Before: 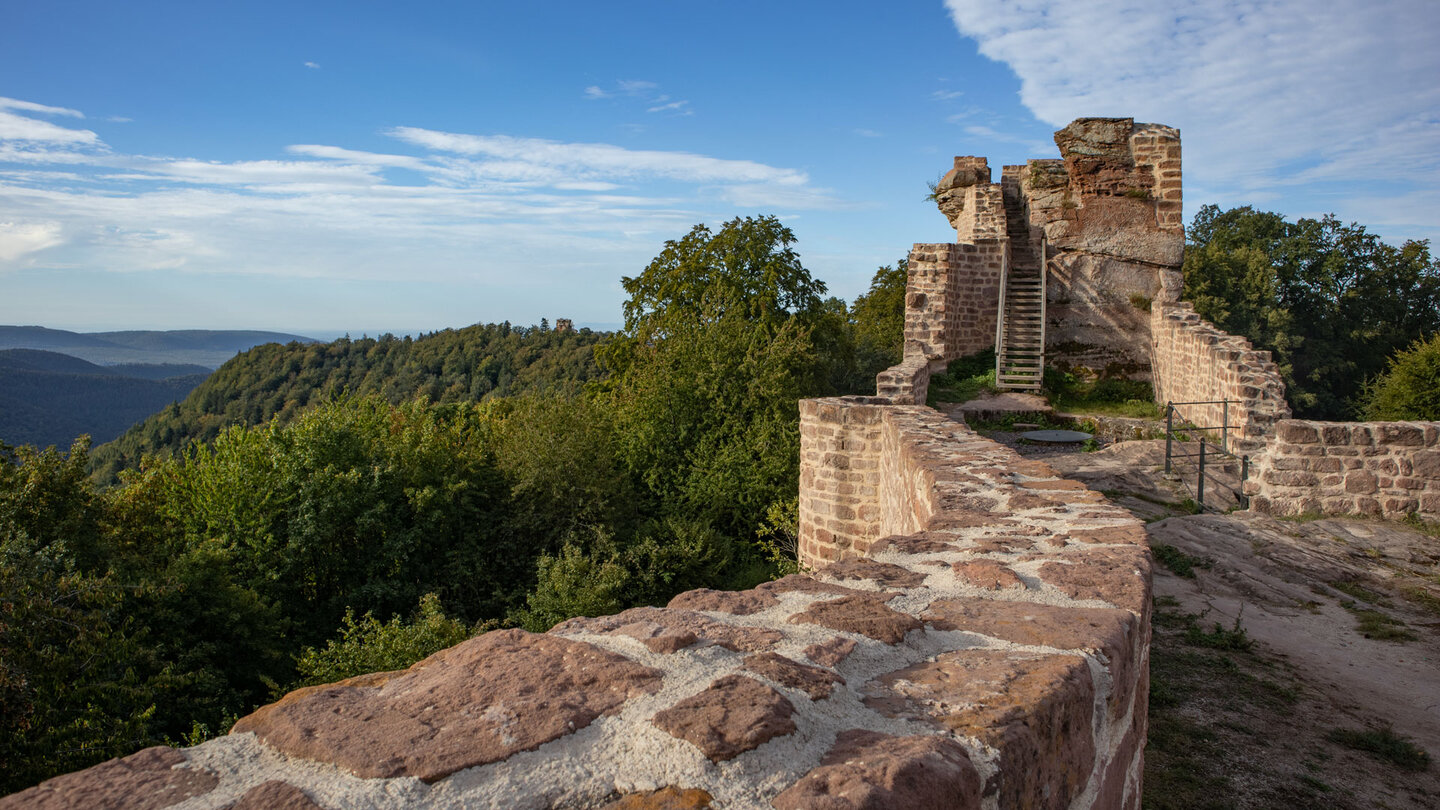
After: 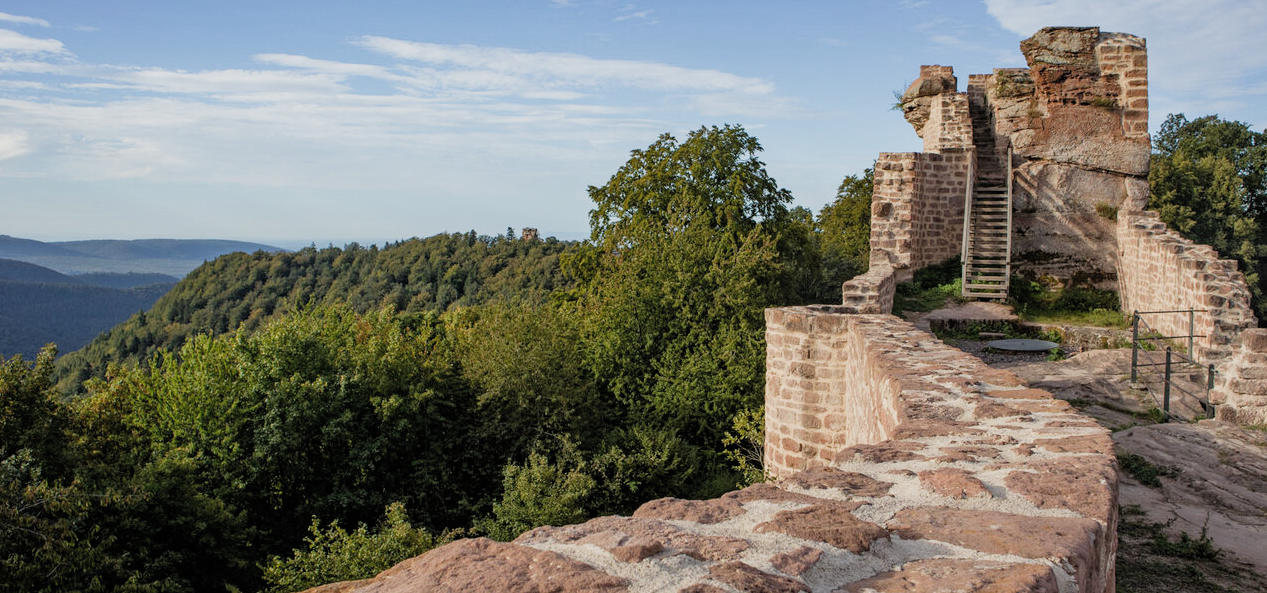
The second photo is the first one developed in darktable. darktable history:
crop and rotate: left 2.416%, top 11.303%, right 9.595%, bottom 15.415%
filmic rgb: black relative exposure -8.03 EV, white relative exposure 4.04 EV, hardness 4.13, contrast 0.923, color science v4 (2020)
tone equalizer: on, module defaults
exposure: black level correction 0, exposure 0.499 EV, compensate highlight preservation false
